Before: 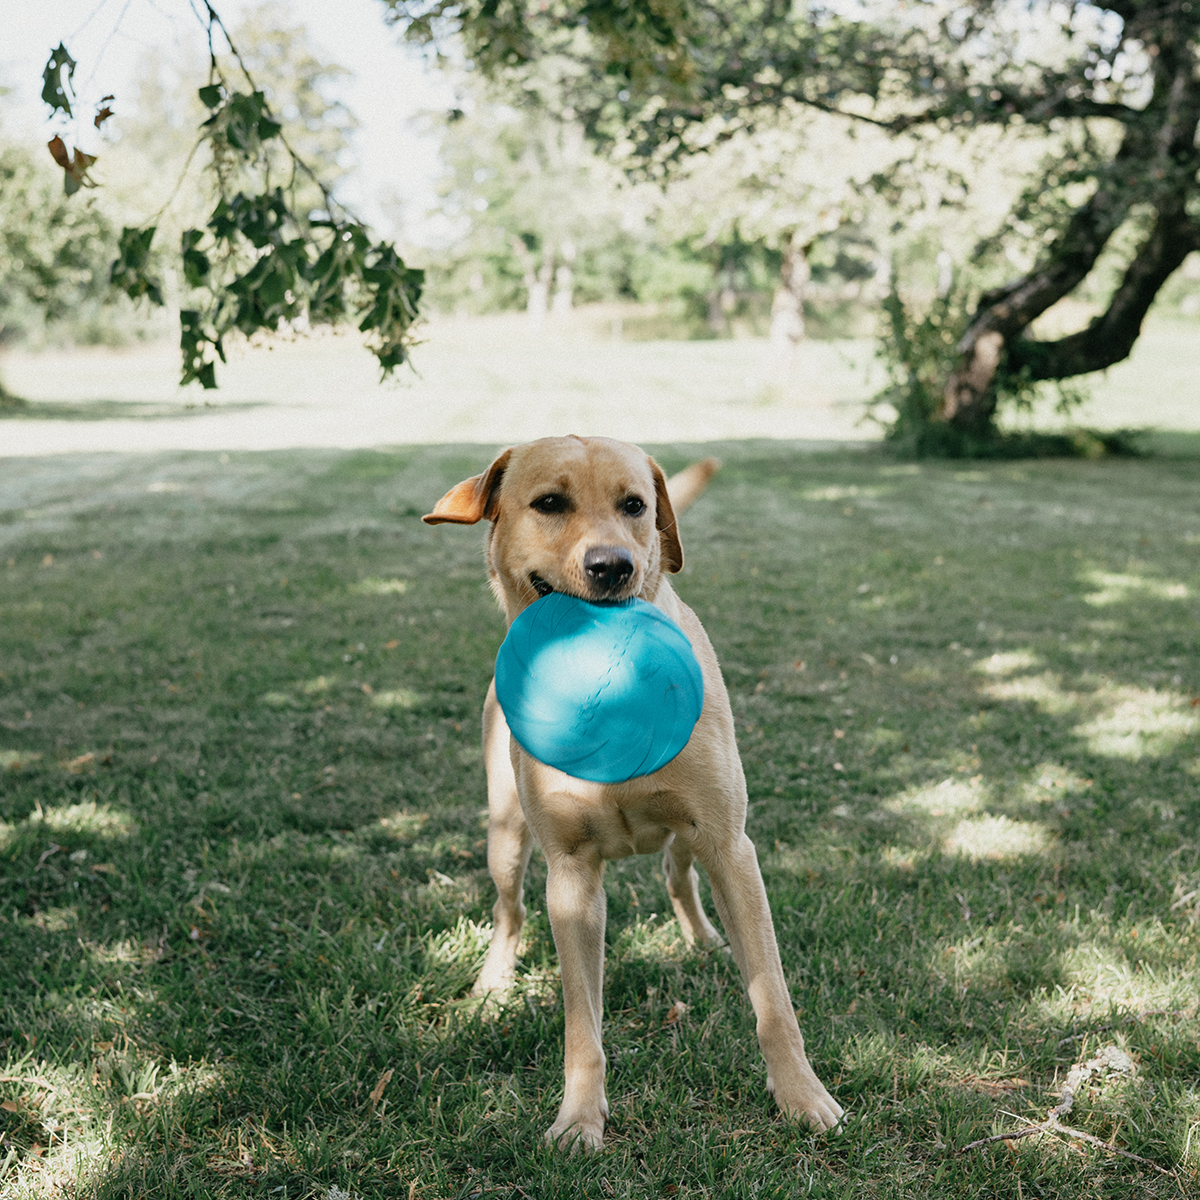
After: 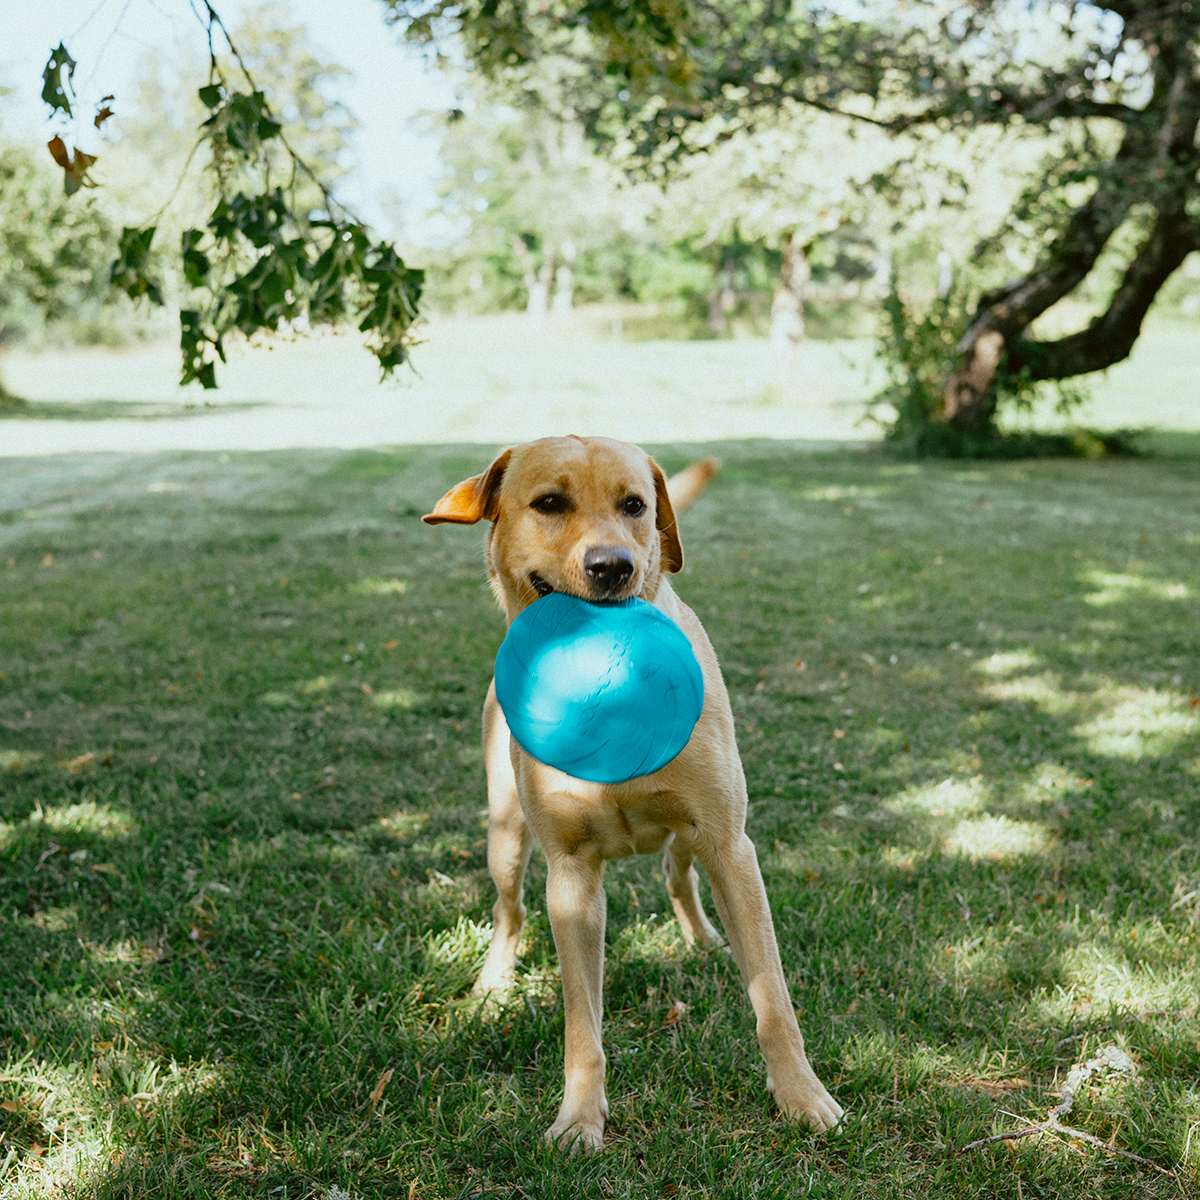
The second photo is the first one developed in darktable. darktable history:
color correction: highlights a* -4.98, highlights b* -3.76, shadows a* 3.83, shadows b* 4.08
color balance rgb: perceptual saturation grading › global saturation 40%, global vibrance 15%
